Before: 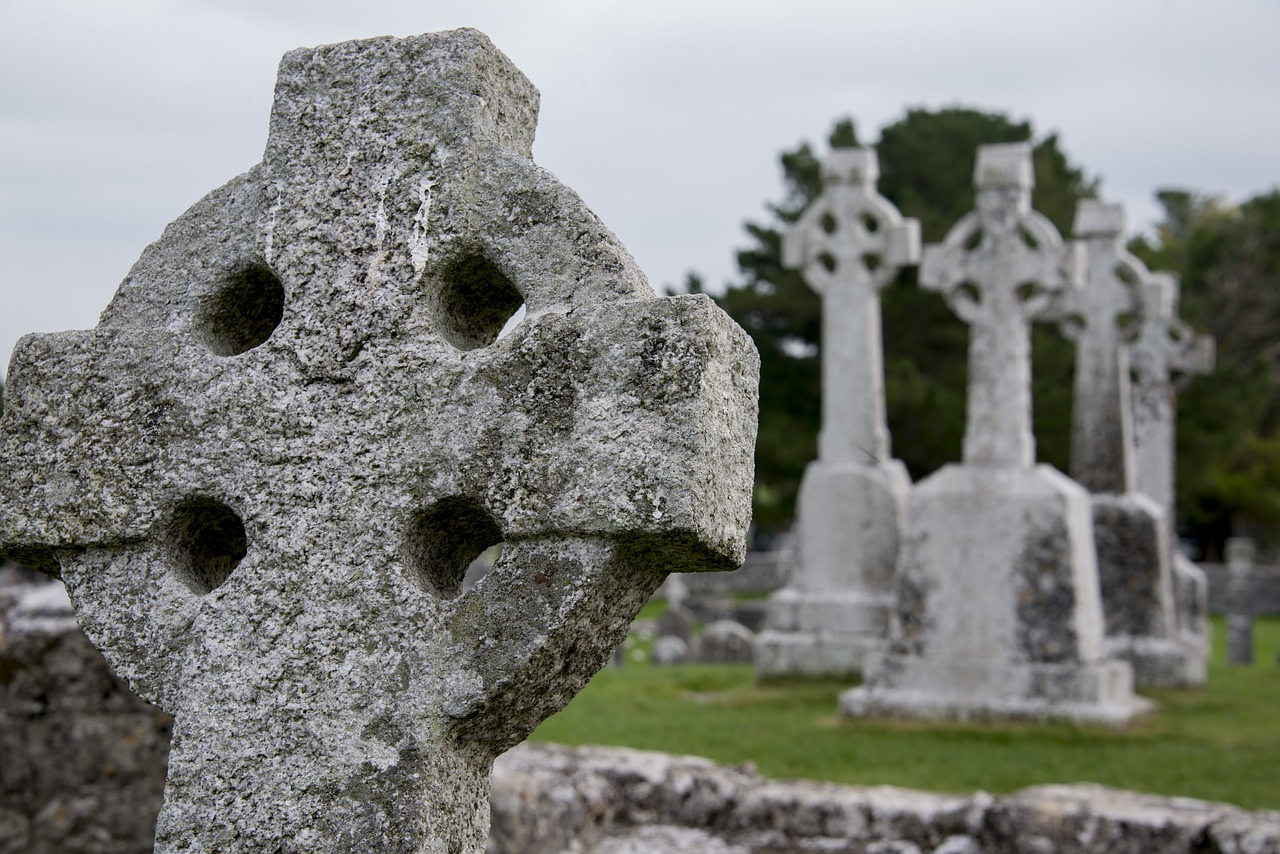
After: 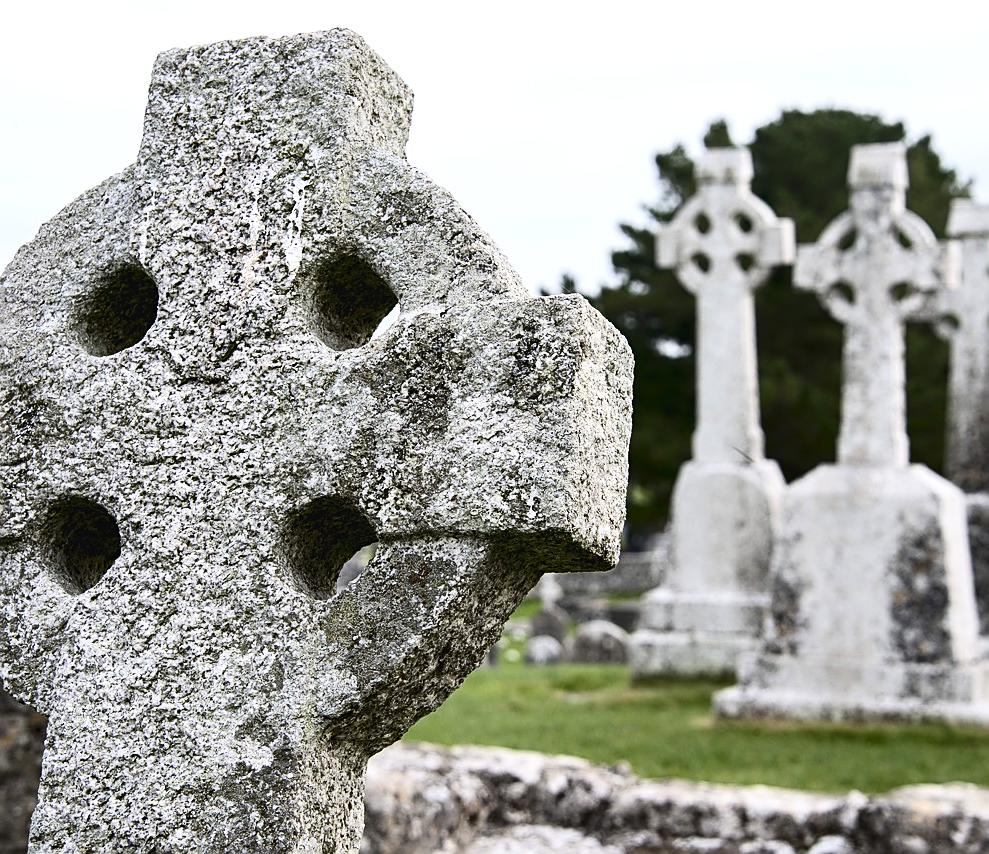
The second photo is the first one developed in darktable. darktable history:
sharpen: on, module defaults
exposure: black level correction -0.005, exposure 0.615 EV, compensate exposure bias true, compensate highlight preservation false
contrast brightness saturation: contrast 0.274
crop: left 9.868%, right 12.864%
